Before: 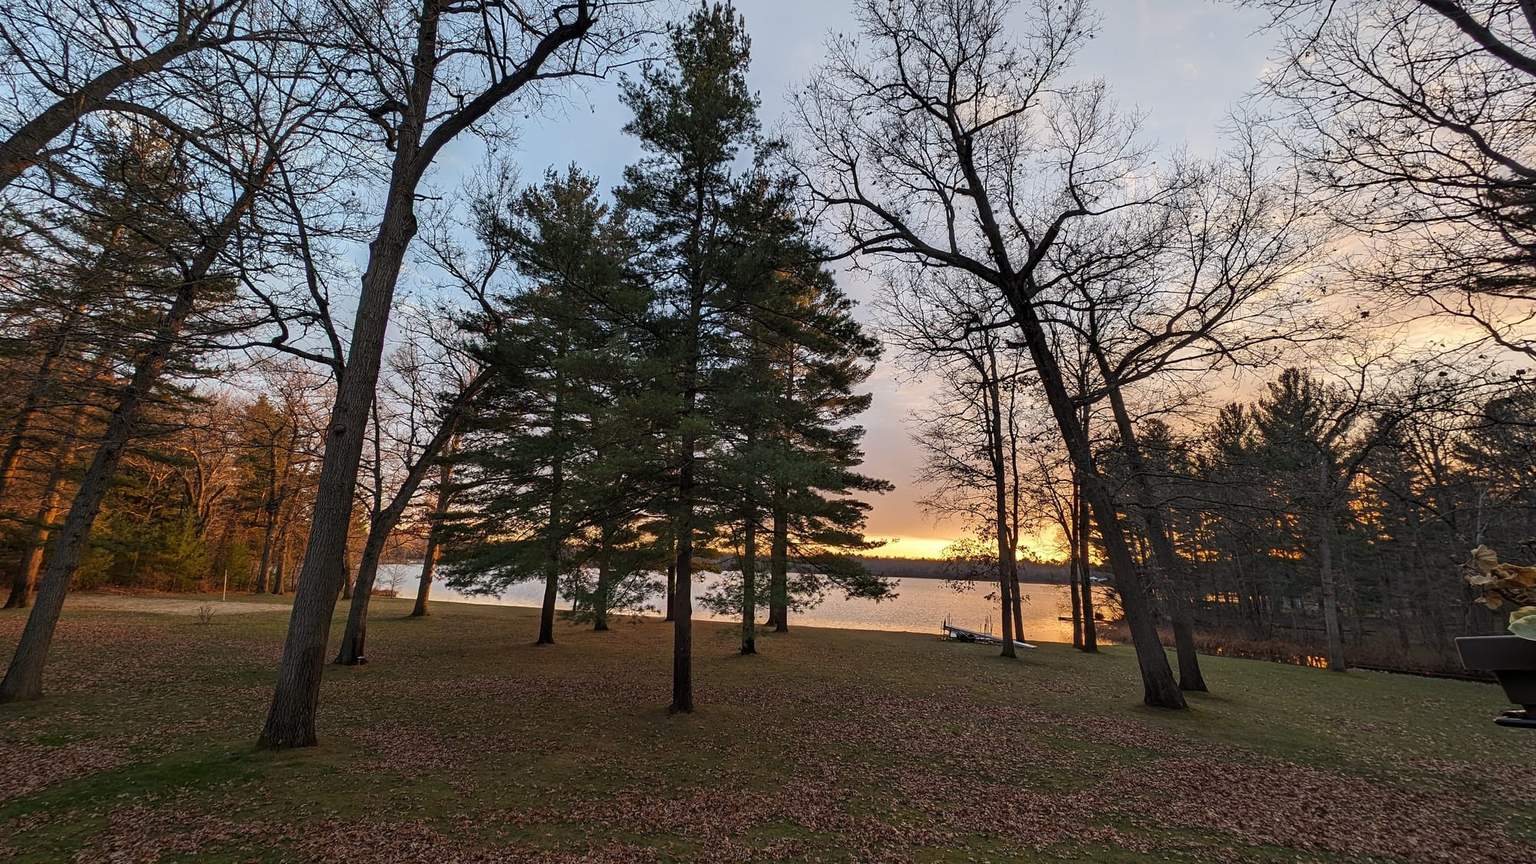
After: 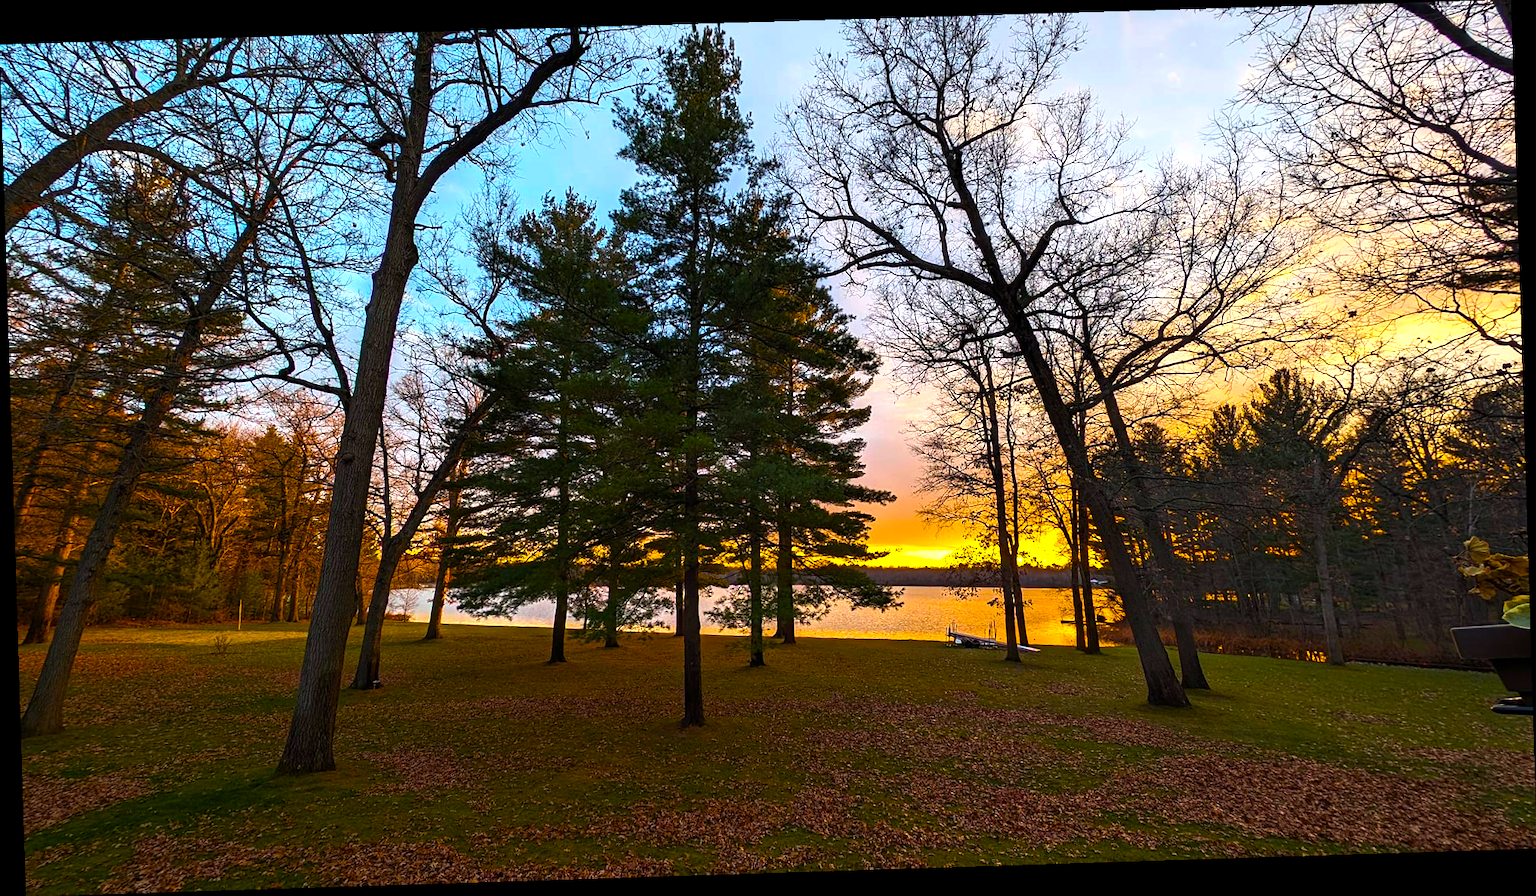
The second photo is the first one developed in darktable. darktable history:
rotate and perspective: rotation -1.77°, lens shift (horizontal) 0.004, automatic cropping off
color balance rgb: linear chroma grading › shadows -40%, linear chroma grading › highlights 40%, linear chroma grading › global chroma 45%, linear chroma grading › mid-tones -30%, perceptual saturation grading › global saturation 55%, perceptual saturation grading › highlights -50%, perceptual saturation grading › mid-tones 40%, perceptual saturation grading › shadows 30%, perceptual brilliance grading › global brilliance 20%, perceptual brilliance grading › shadows -40%, global vibrance 35%
